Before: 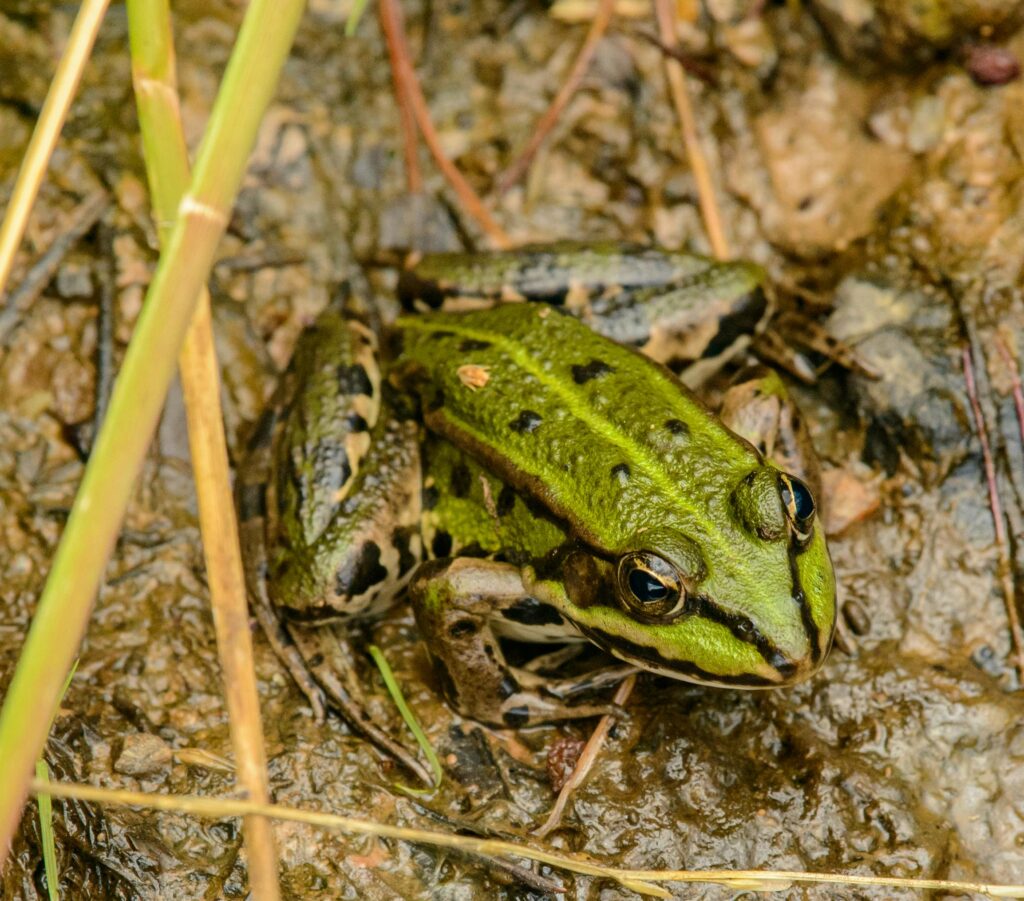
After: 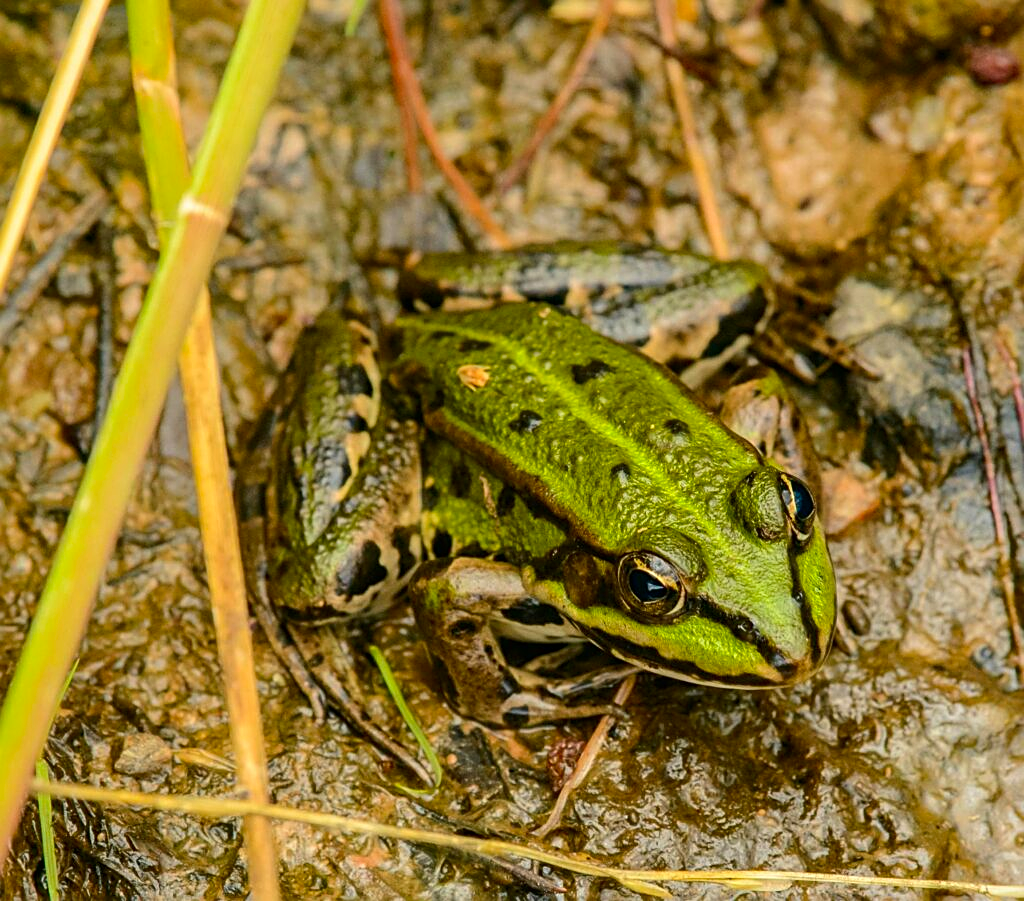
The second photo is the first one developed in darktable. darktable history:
contrast brightness saturation: contrast 0.089, saturation 0.283
sharpen: on, module defaults
